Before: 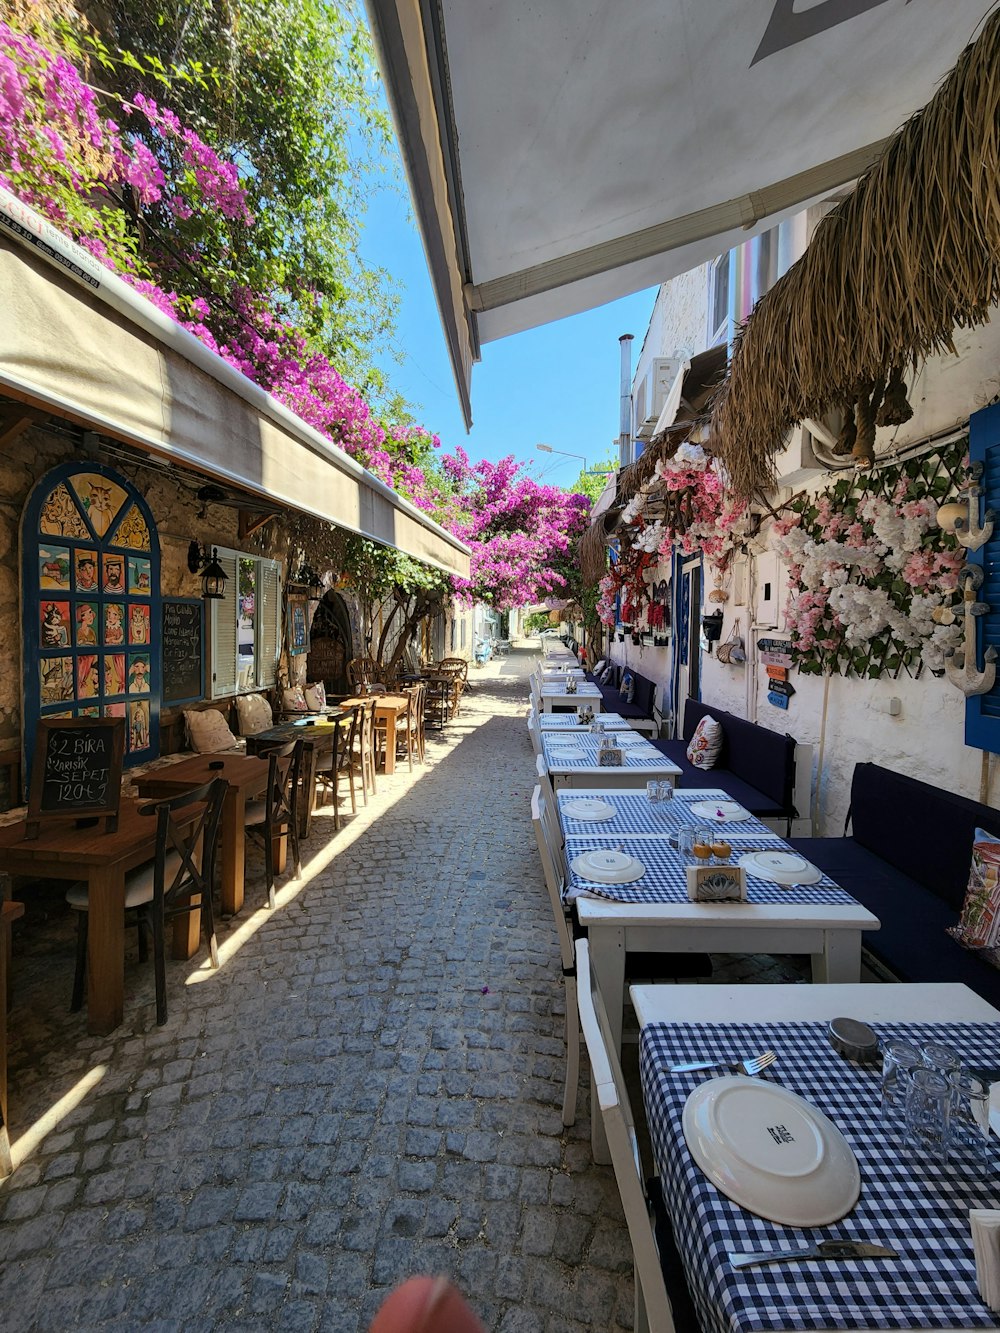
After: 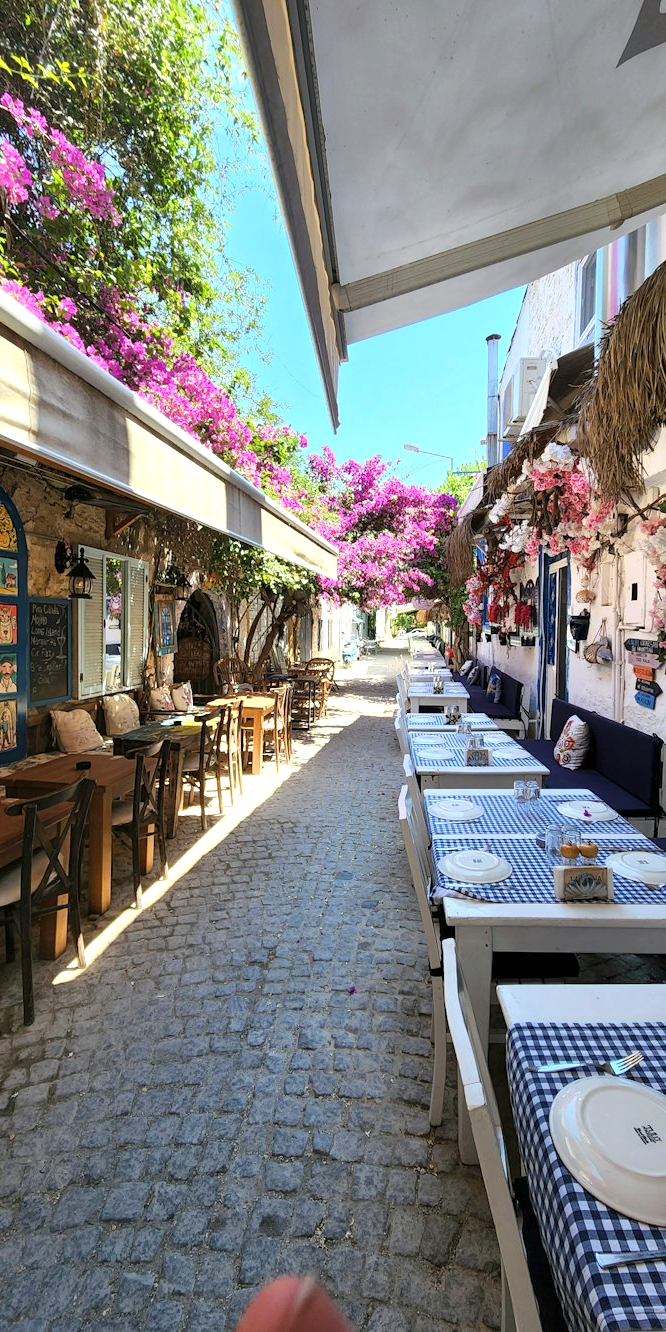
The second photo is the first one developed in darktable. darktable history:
exposure: exposure 0.608 EV, compensate exposure bias true, compensate highlight preservation false
crop and rotate: left 13.398%, right 19.922%
